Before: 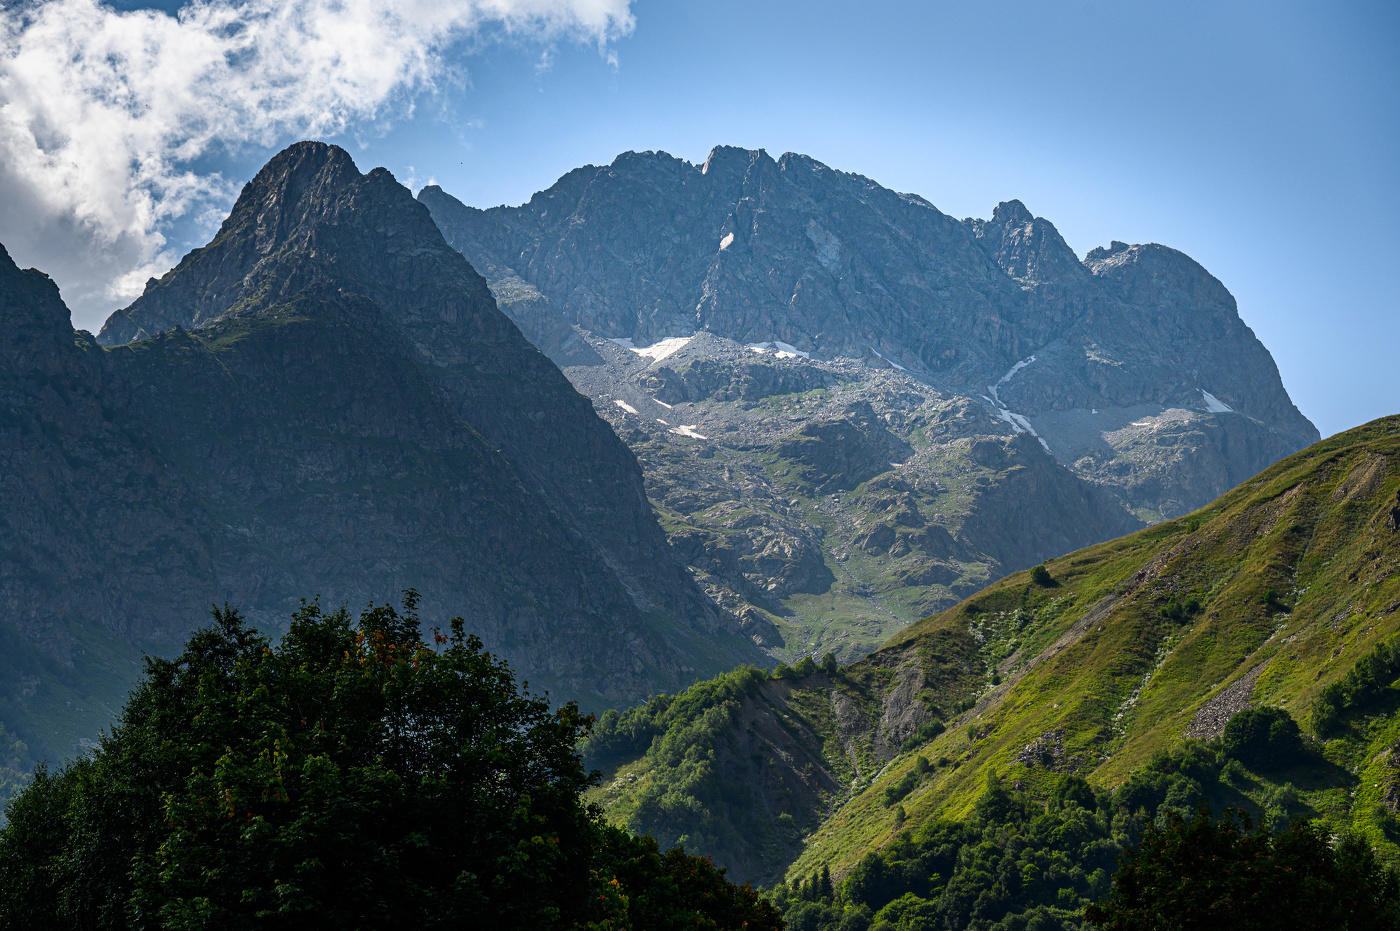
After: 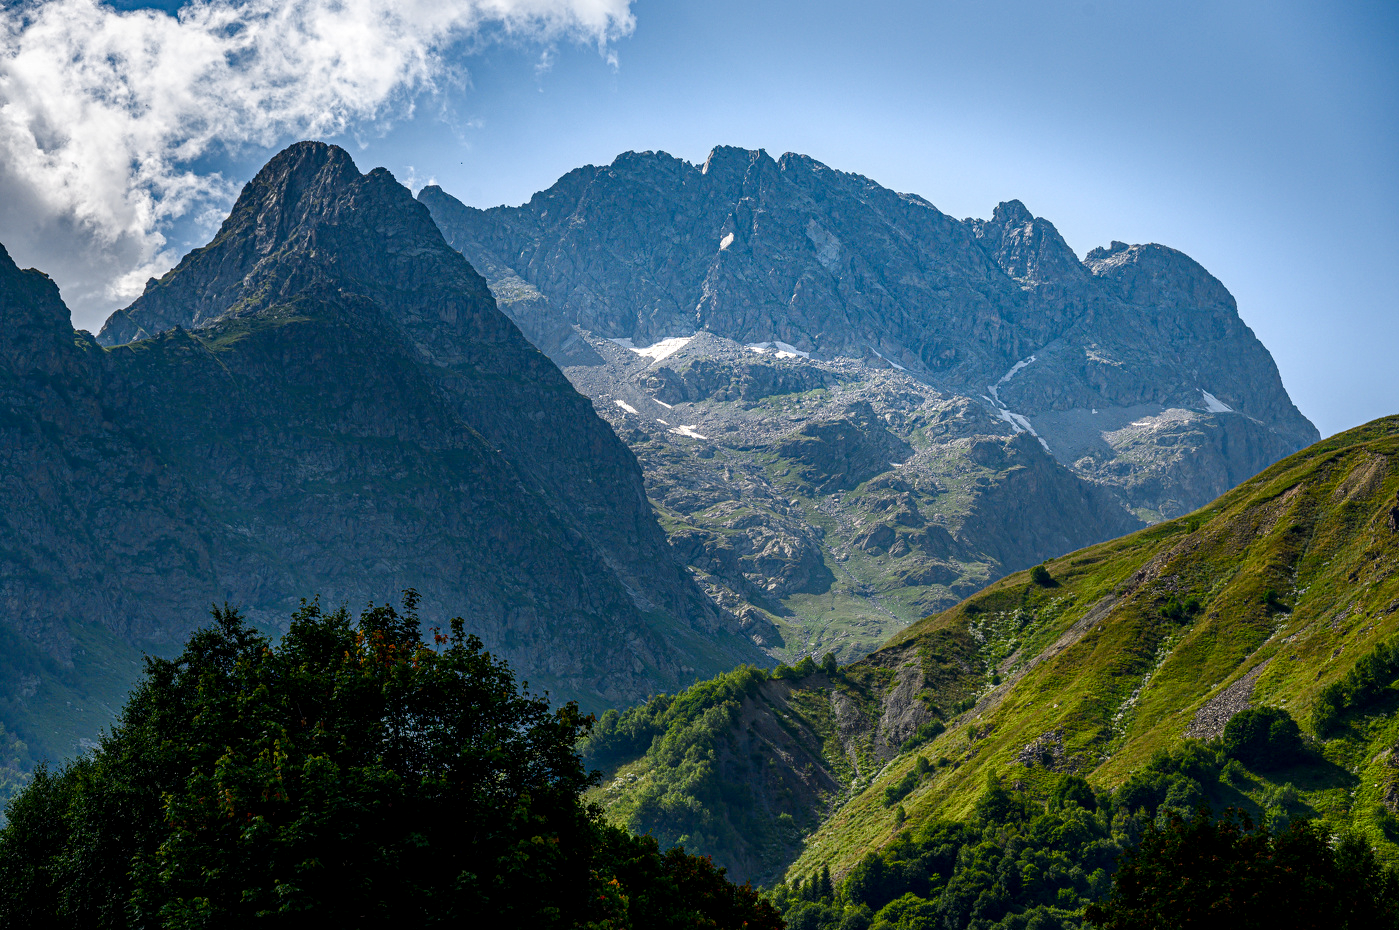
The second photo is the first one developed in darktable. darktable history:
crop: left 0.06%
color balance rgb: white fulcrum 0.077 EV, perceptual saturation grading › global saturation 20%, perceptual saturation grading › highlights -49.619%, perceptual saturation grading › shadows 24.098%, global vibrance 20%
local contrast: on, module defaults
